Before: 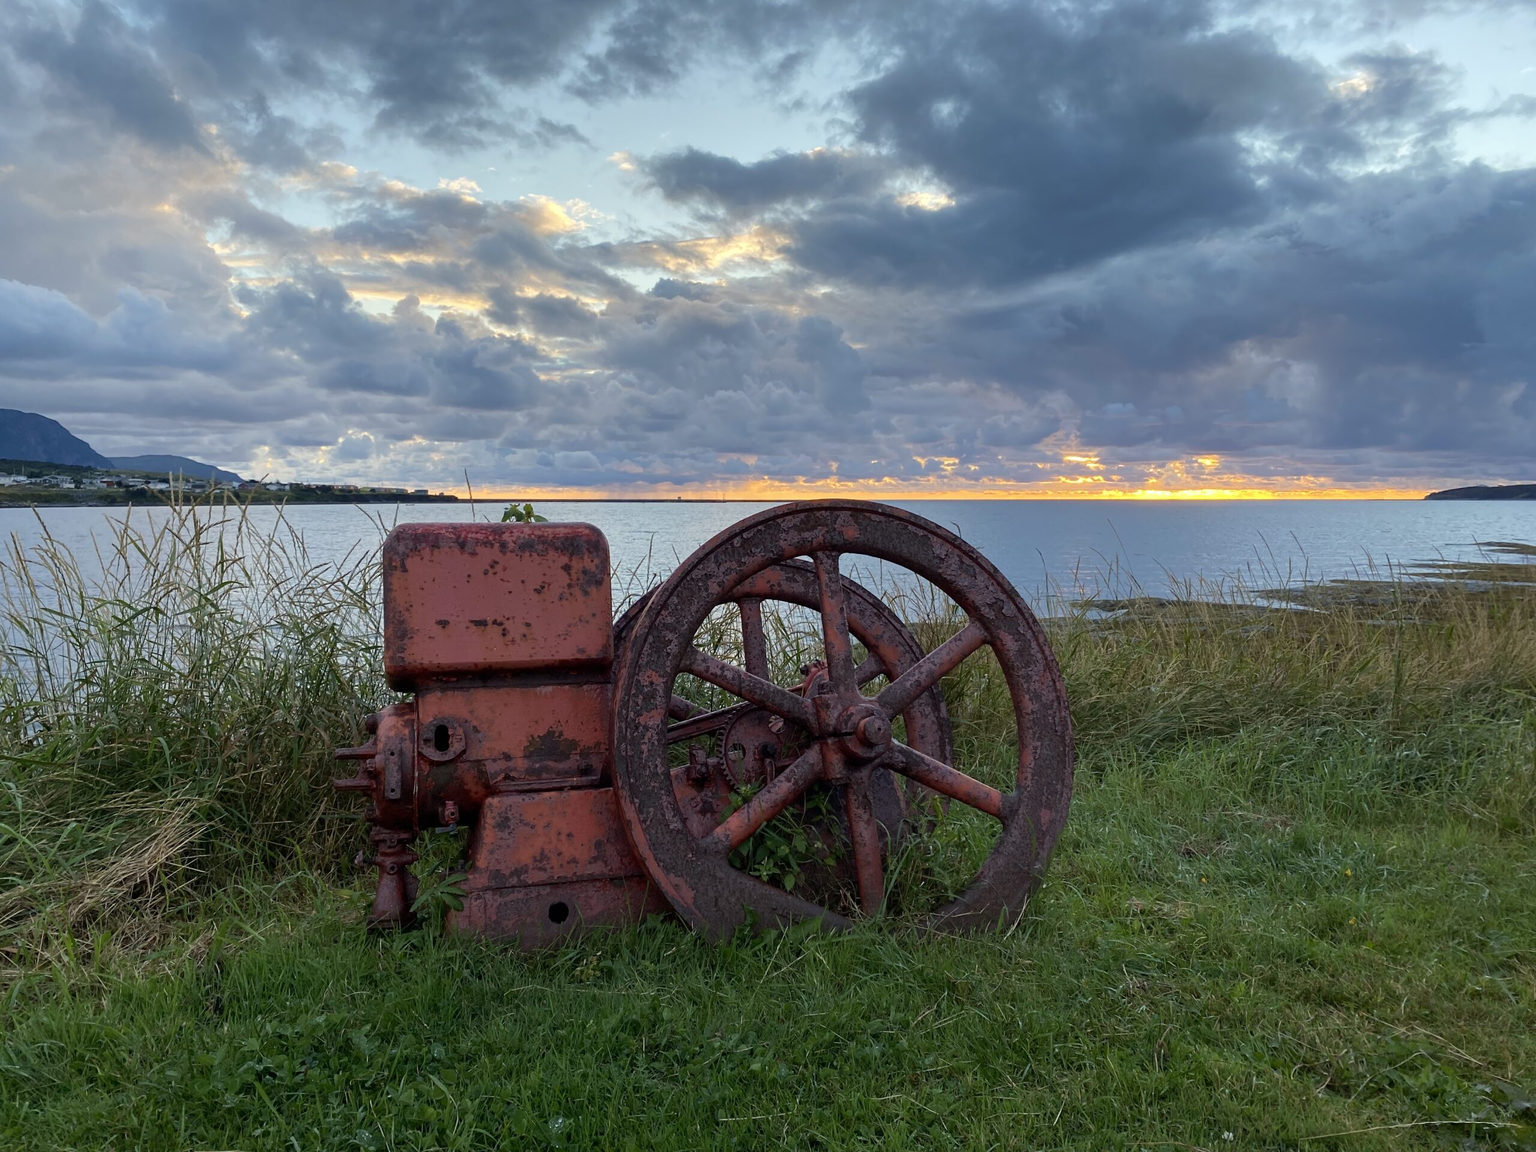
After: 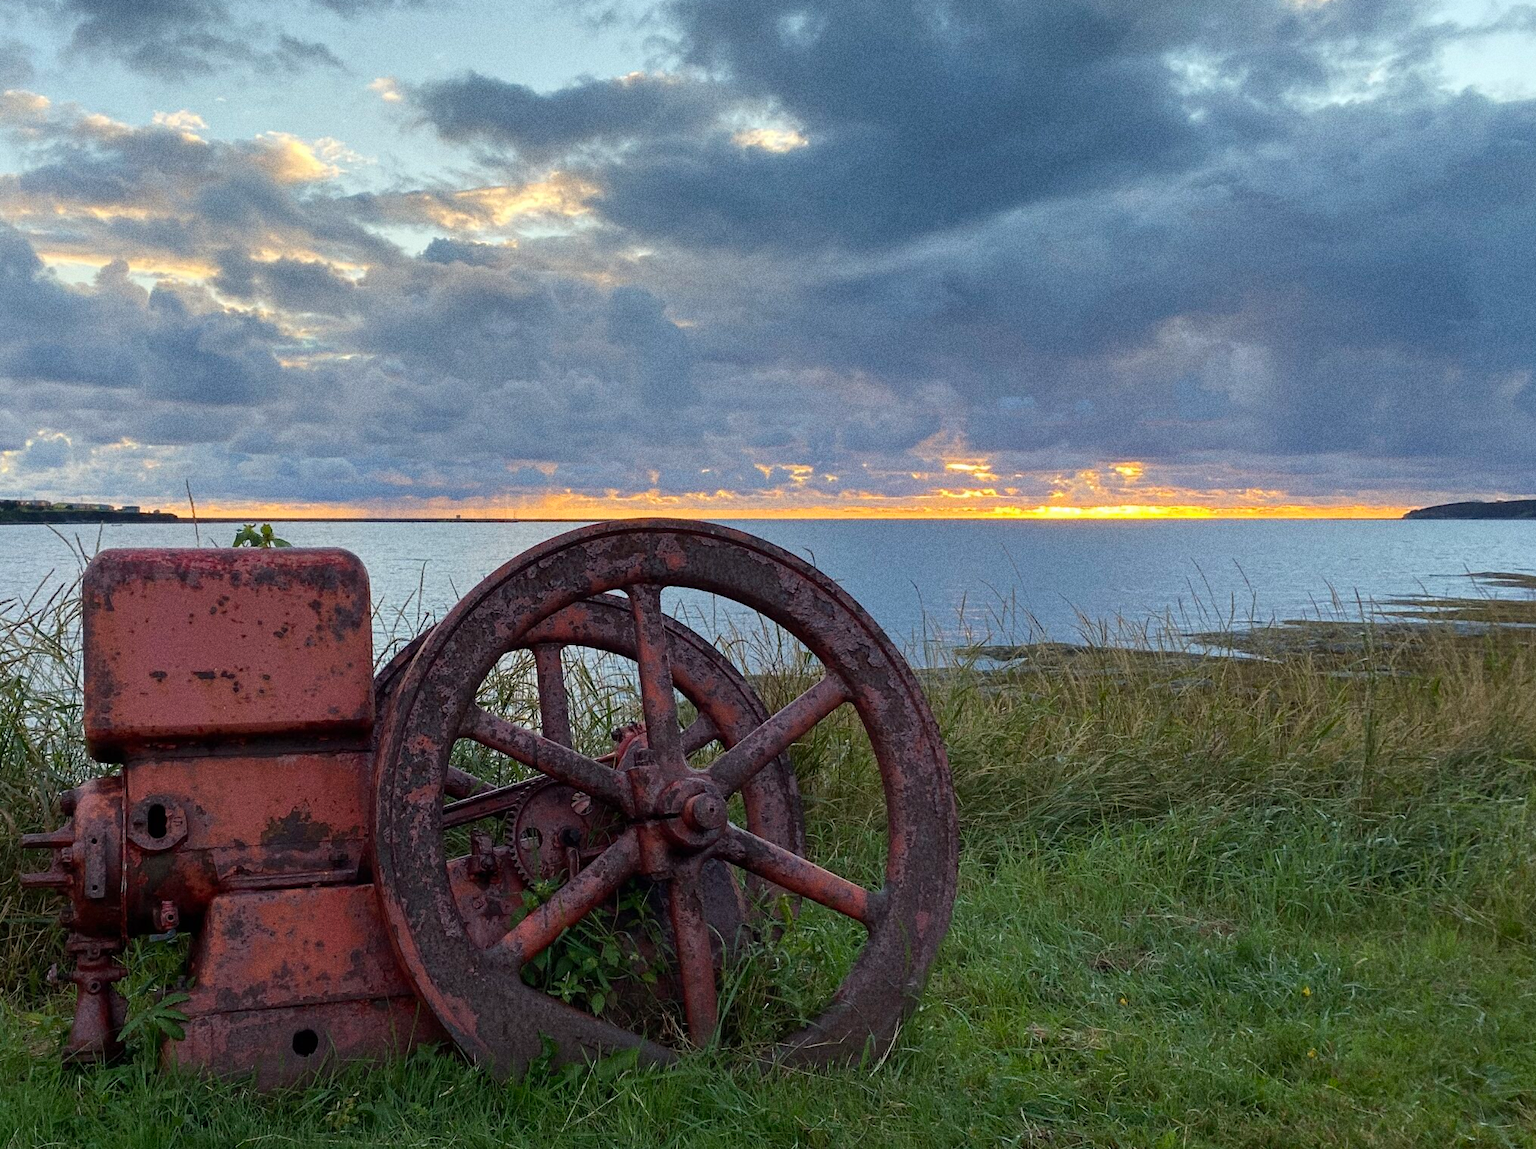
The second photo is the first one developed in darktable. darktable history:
crop and rotate: left 20.74%, top 7.912%, right 0.375%, bottom 13.378%
grain: coarseness 9.61 ISO, strength 35.62%
contrast equalizer: y [[0.5 ×6], [0.5 ×6], [0.5, 0.5, 0.501, 0.545, 0.707, 0.863], [0 ×6], [0 ×6]]
